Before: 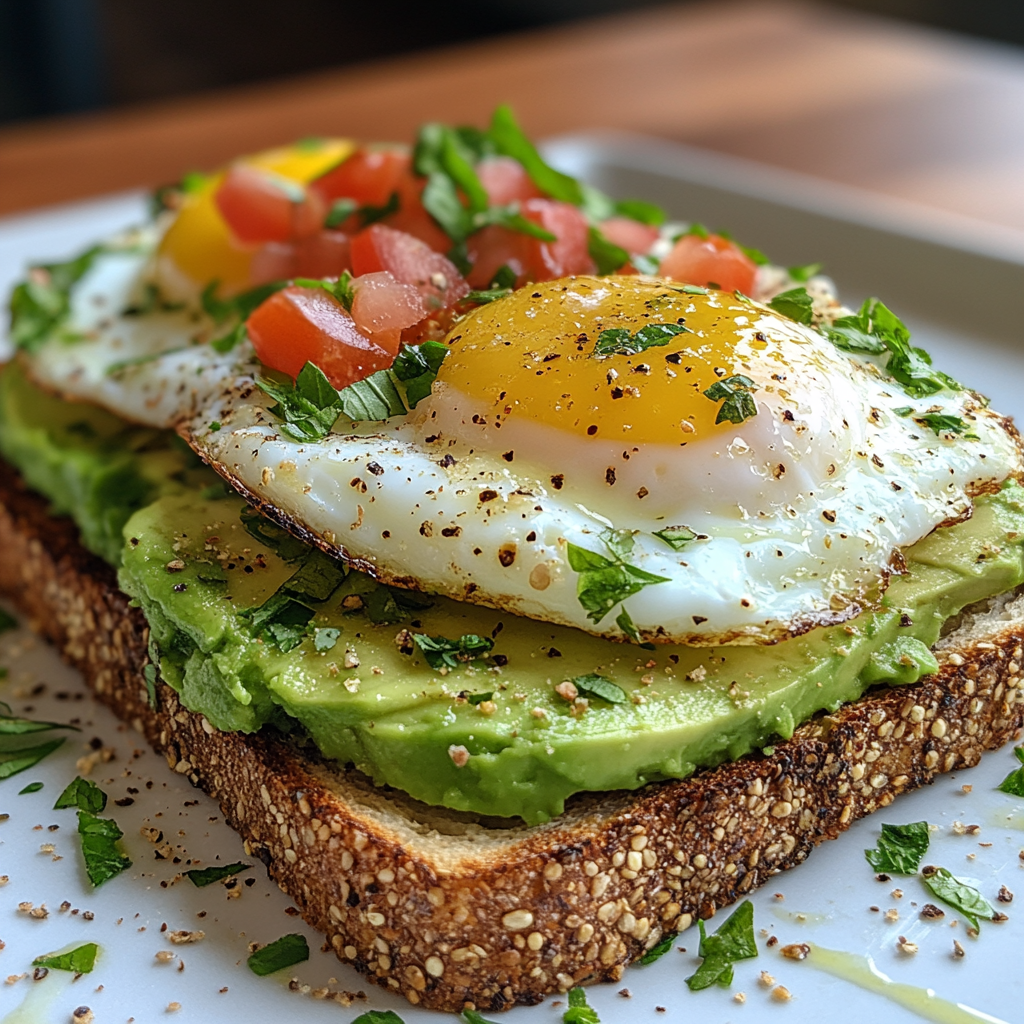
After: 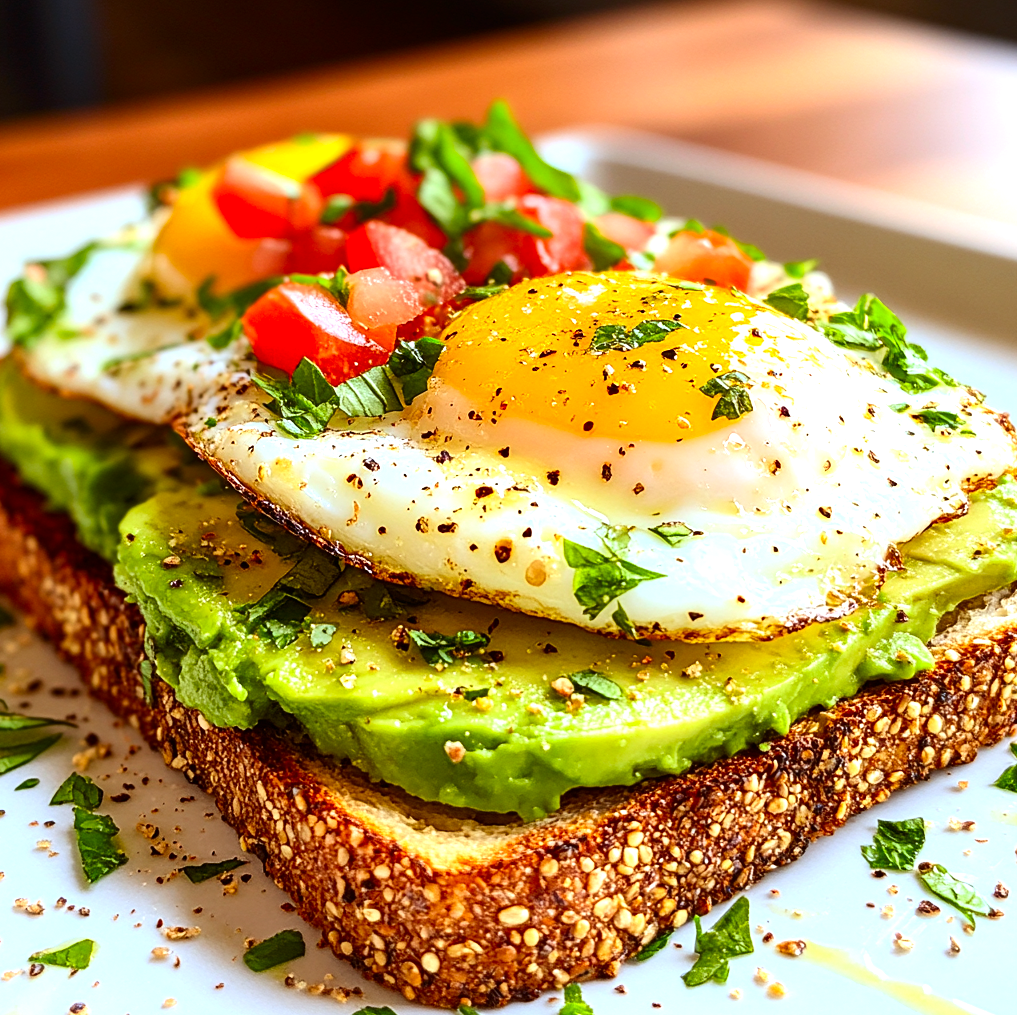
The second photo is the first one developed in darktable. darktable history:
contrast brightness saturation: contrast 0.18, saturation 0.3
rgb levels: mode RGB, independent channels, levels [[0, 0.5, 1], [0, 0.521, 1], [0, 0.536, 1]]
exposure: black level correction 0, exposure 0.95 EV, compensate exposure bias true, compensate highlight preservation false
crop: left 0.434%, top 0.485%, right 0.244%, bottom 0.386%
